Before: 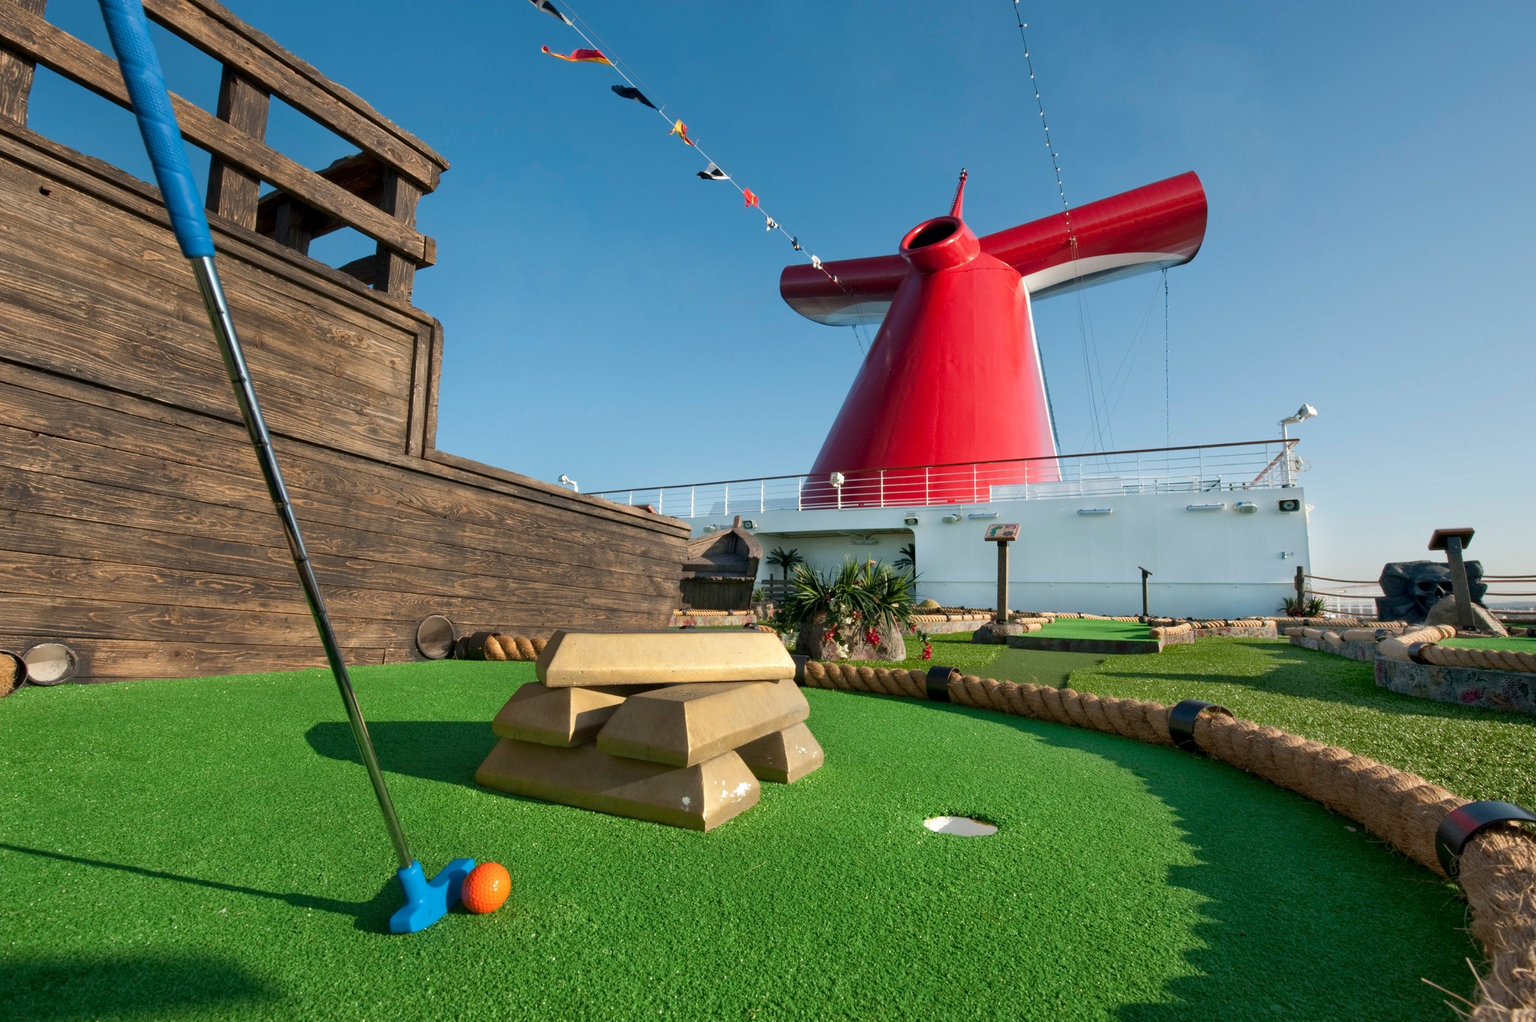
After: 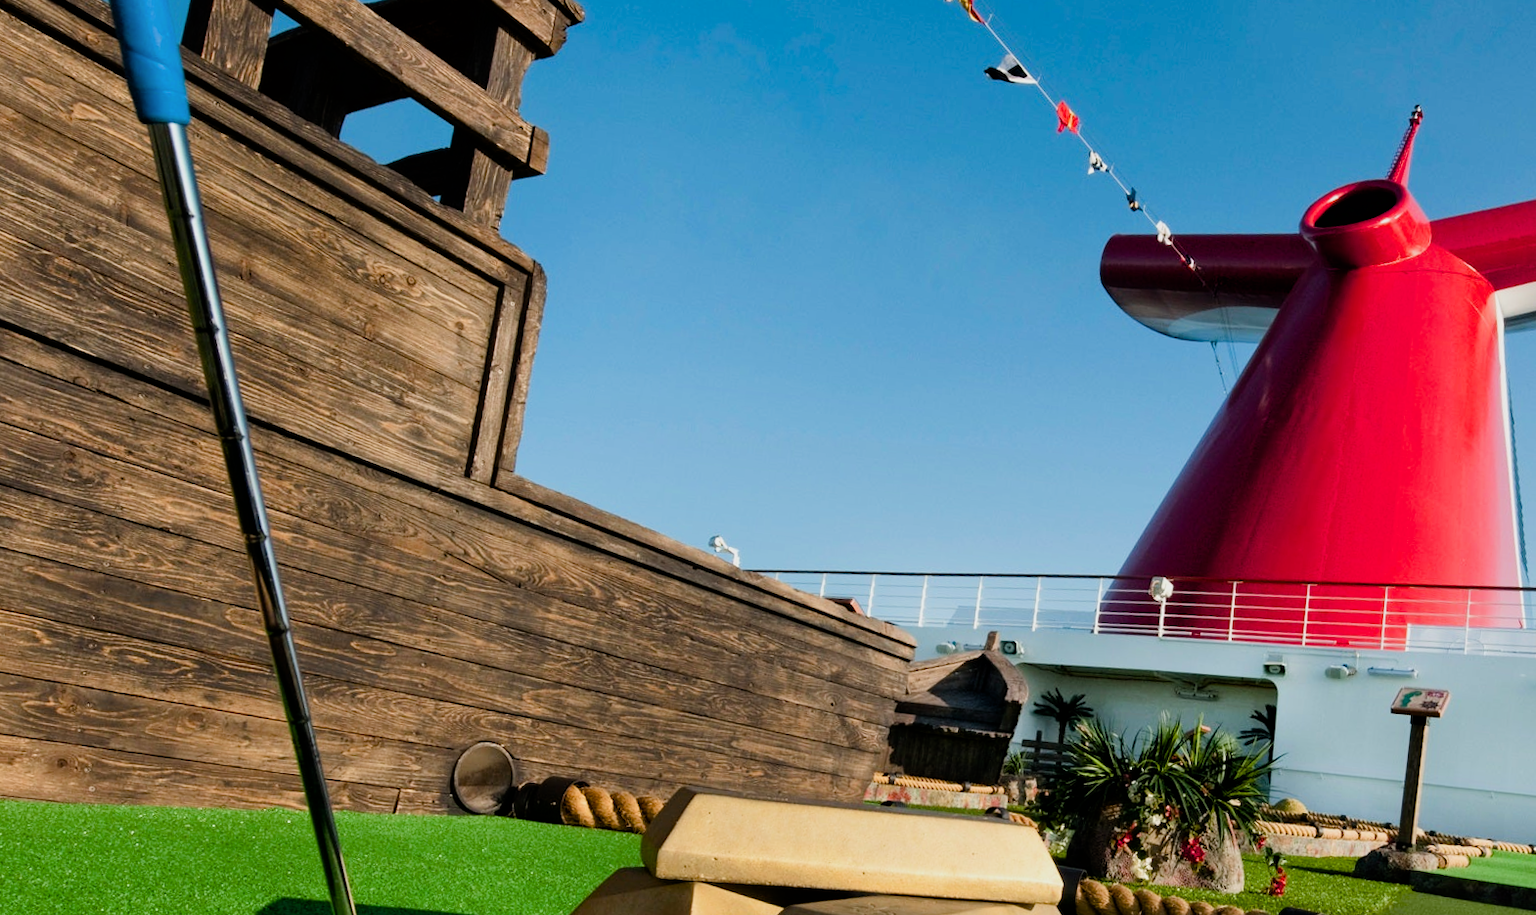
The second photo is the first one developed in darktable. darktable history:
crop and rotate: angle -5.82°, left 2.214%, top 6.765%, right 27.415%, bottom 30.159%
color balance rgb: perceptual saturation grading › global saturation 19.658%, perceptual saturation grading › highlights -25.705%, perceptual saturation grading › shadows 49.34%
shadows and highlights: radius 124.9, shadows 30.35, highlights -30.91, low approximation 0.01, soften with gaussian
filmic rgb: black relative exposure -7.96 EV, white relative exposure 4.01 EV, hardness 4.13, contrast 1.371
